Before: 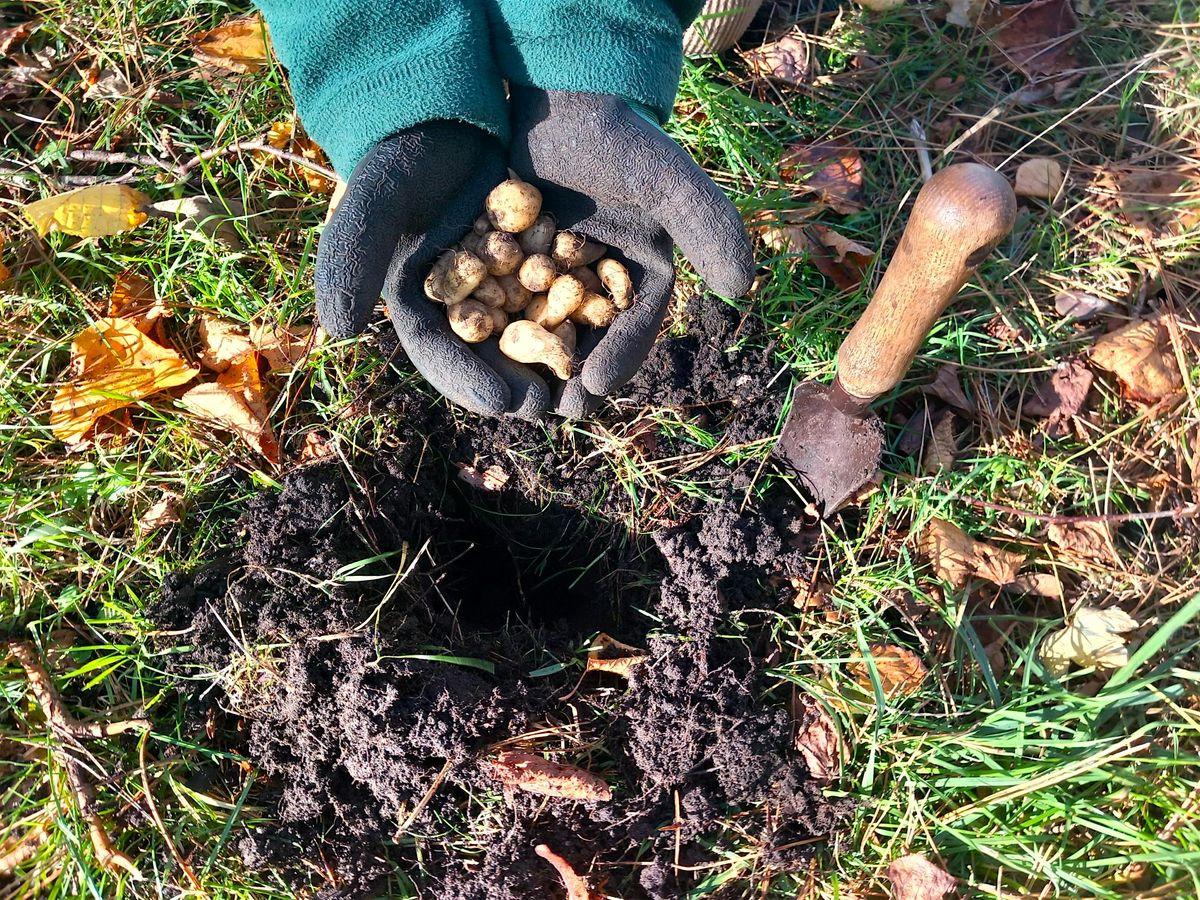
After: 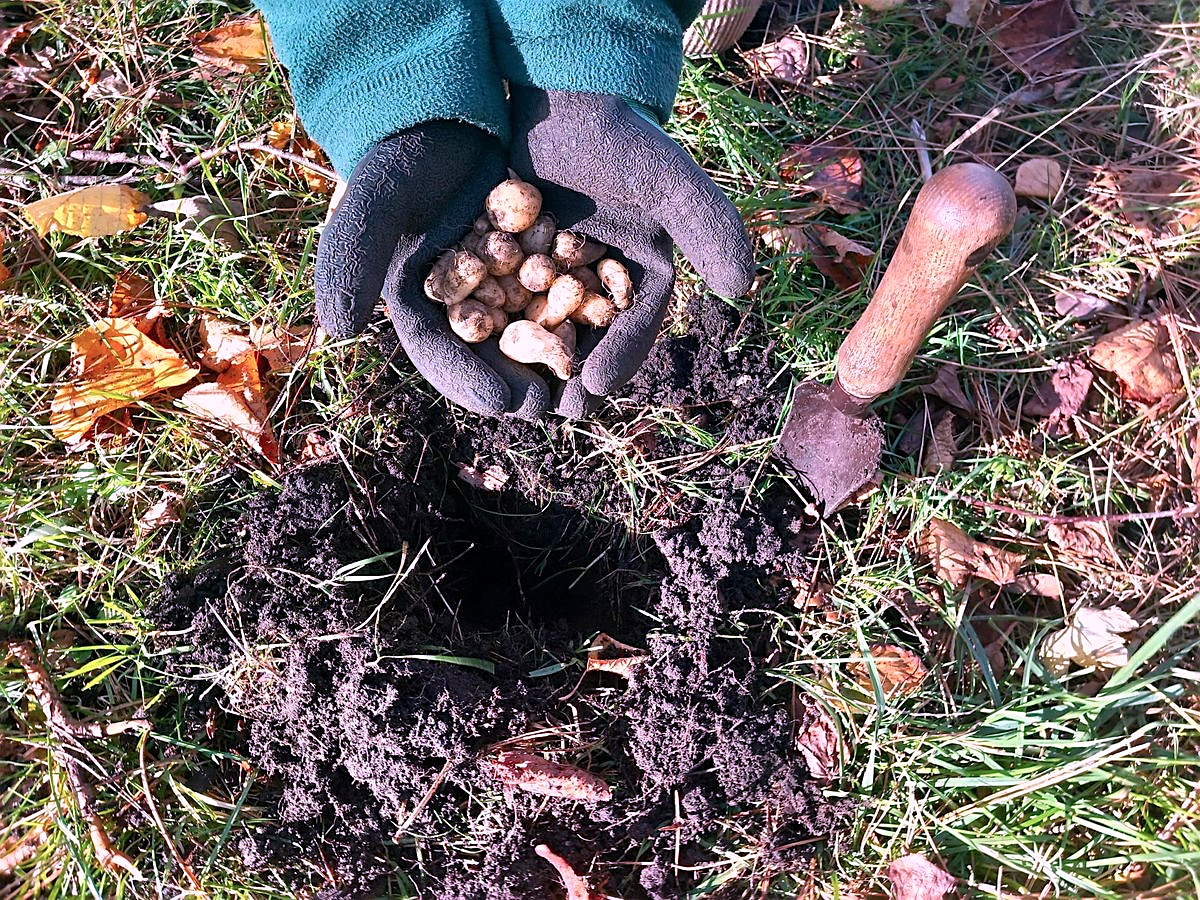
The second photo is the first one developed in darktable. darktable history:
sharpen: on, module defaults
color correction: highlights a* 16.21, highlights b* -20.13
